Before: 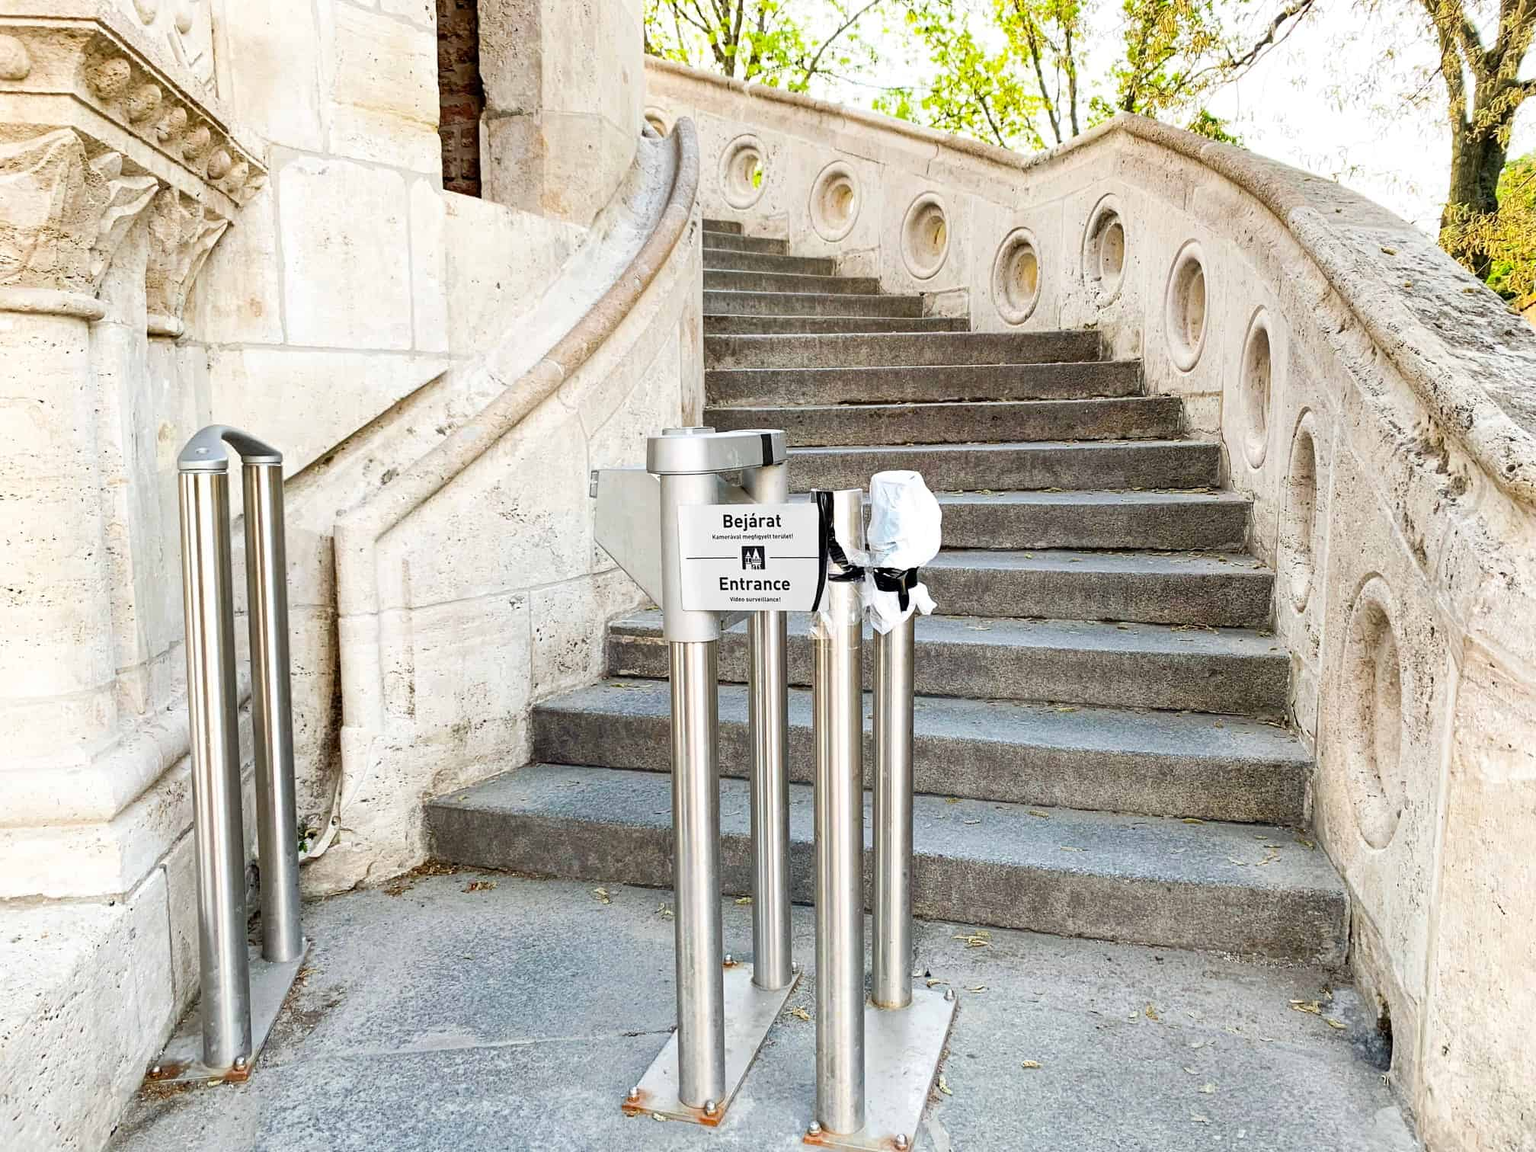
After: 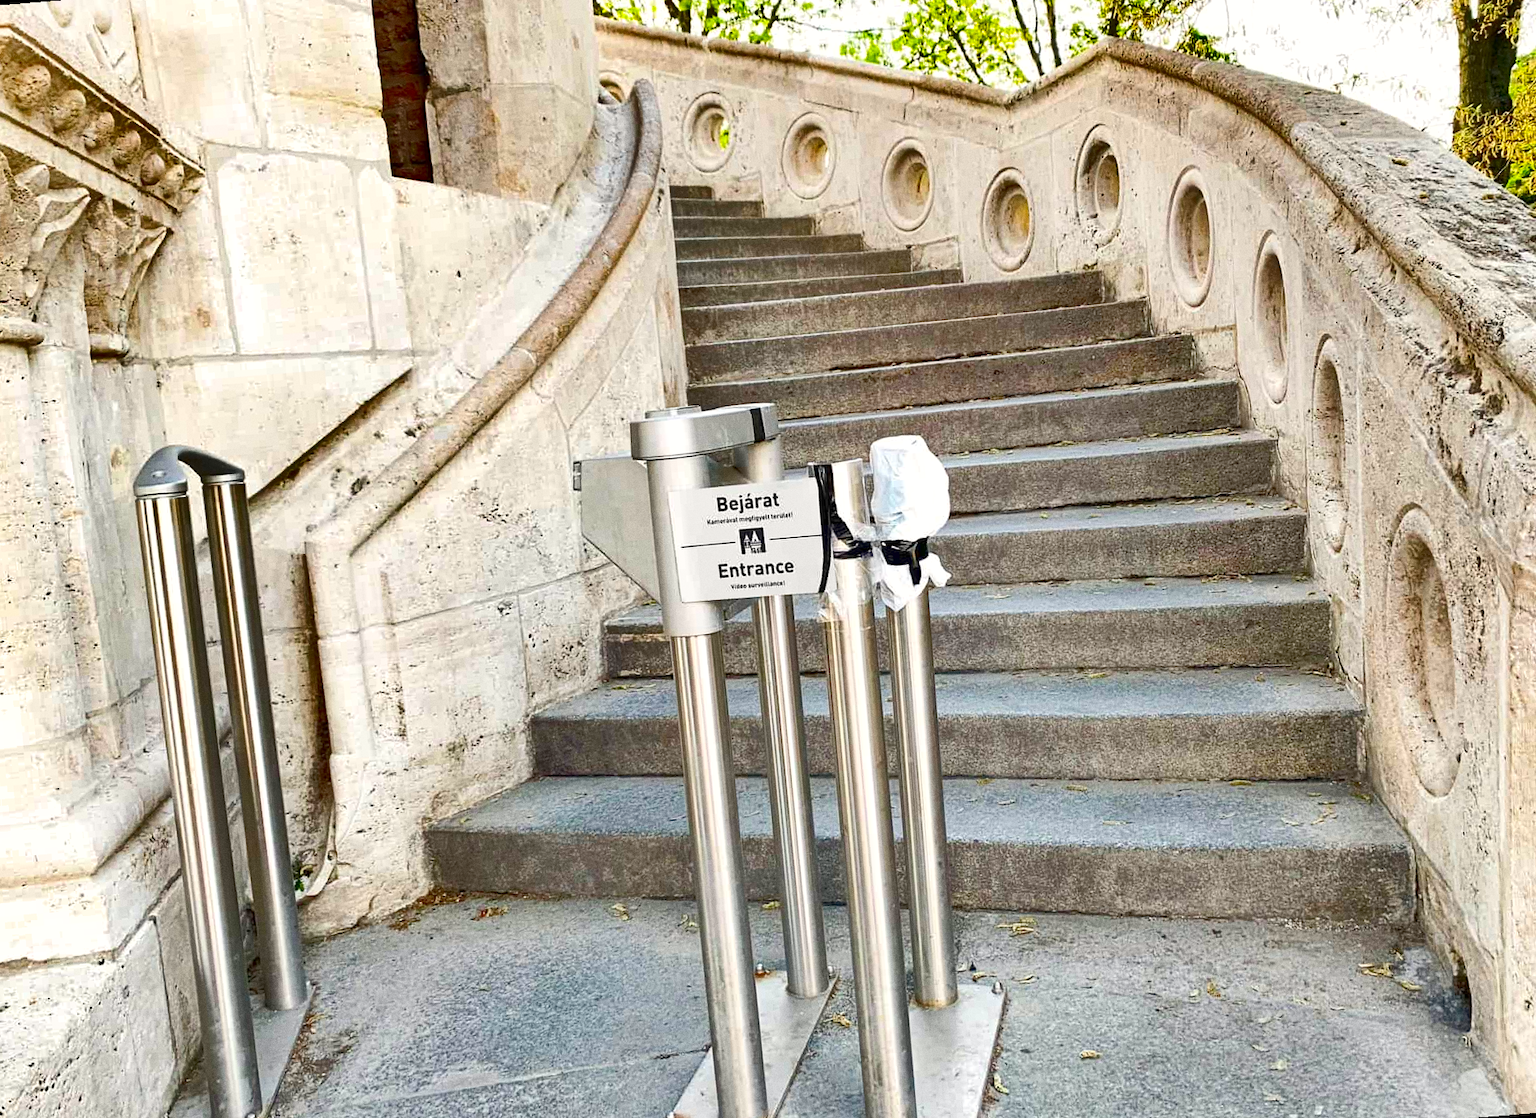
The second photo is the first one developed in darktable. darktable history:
white balance: red 1.009, blue 0.985
shadows and highlights: radius 118.69, shadows 42.21, highlights -61.56, soften with gaussian
grain: coarseness 0.09 ISO
rotate and perspective: rotation -4.57°, crop left 0.054, crop right 0.944, crop top 0.087, crop bottom 0.914
levels: levels [0, 0.43, 0.984]
